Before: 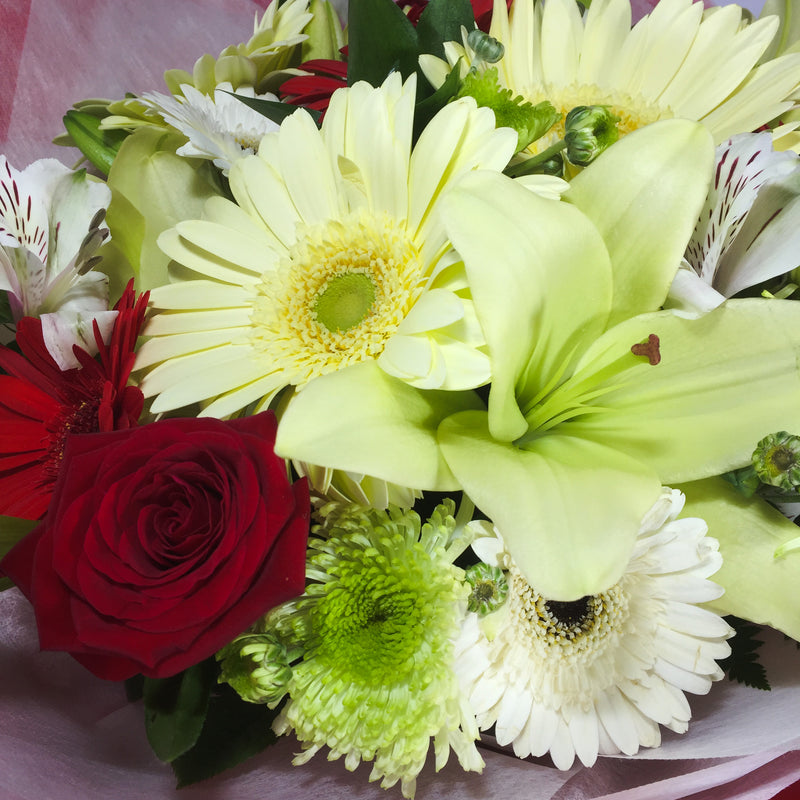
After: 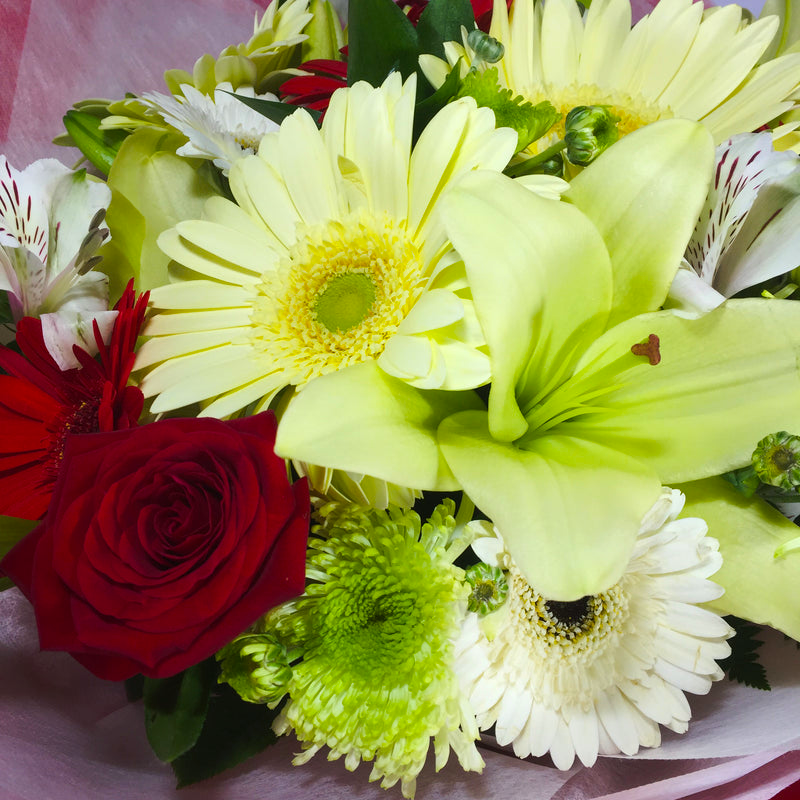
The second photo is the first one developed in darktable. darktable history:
color balance rgb: shadows lift › chroma 1.001%, shadows lift › hue 216.41°, perceptual saturation grading › global saturation 19.847%, global vibrance 20%
